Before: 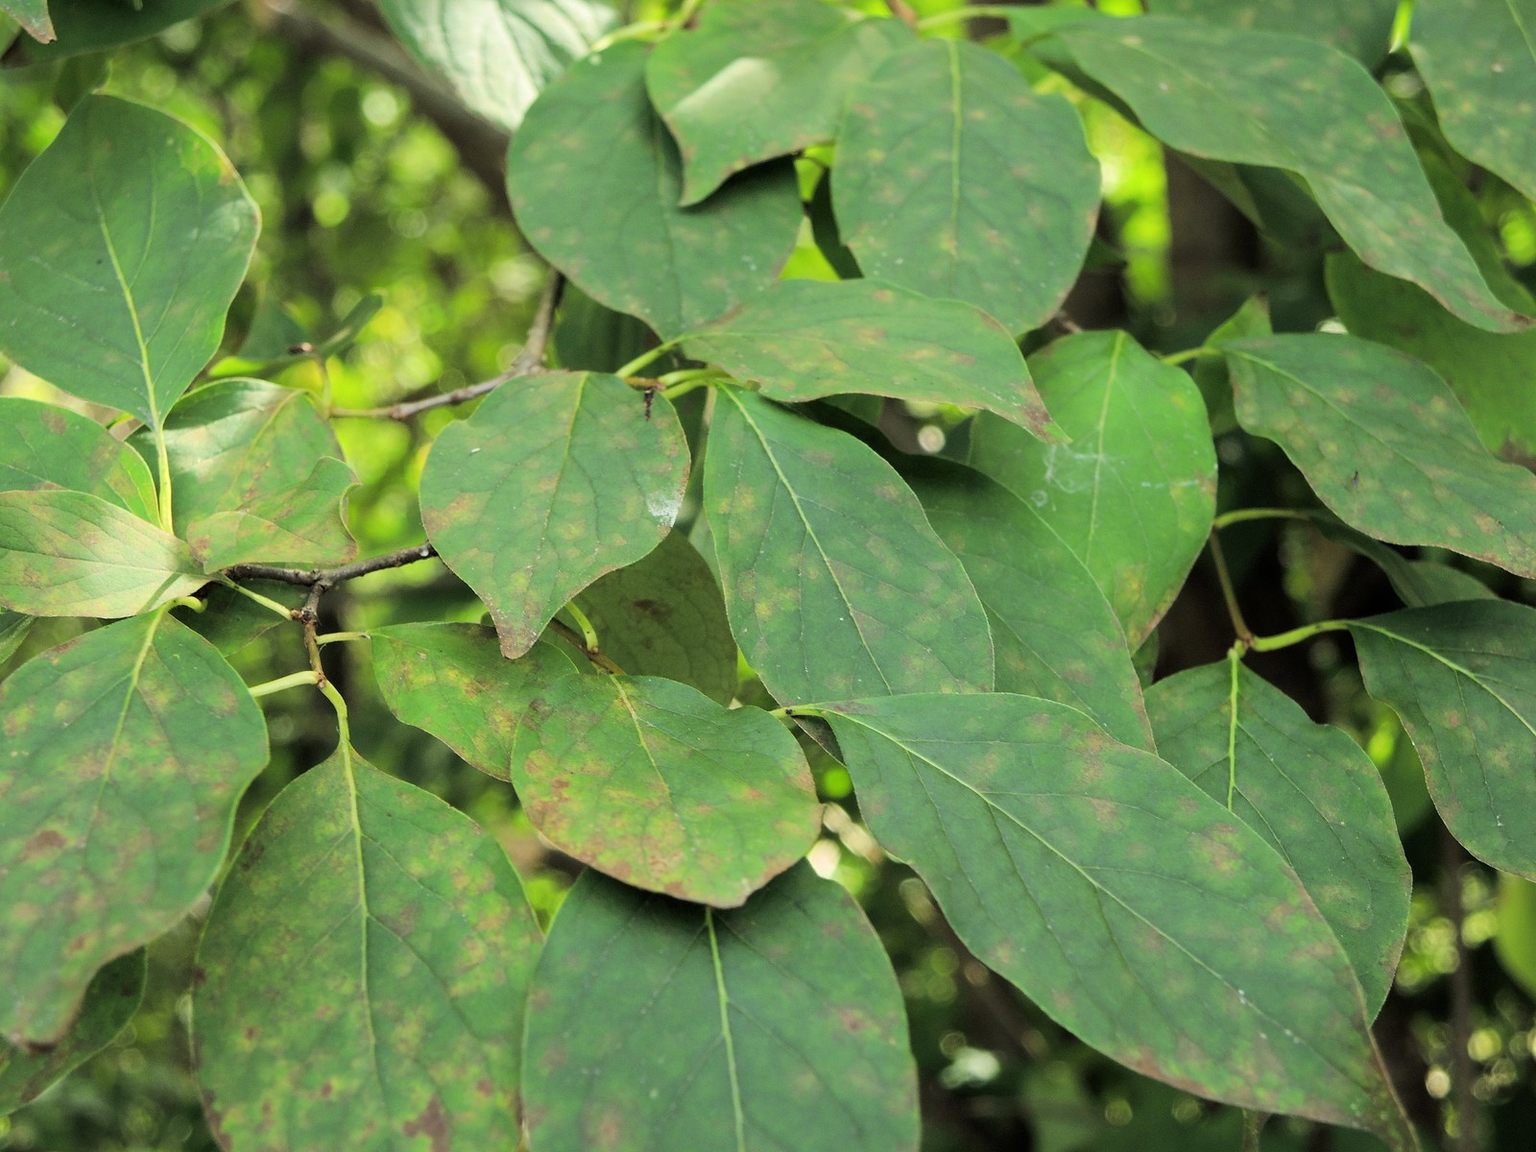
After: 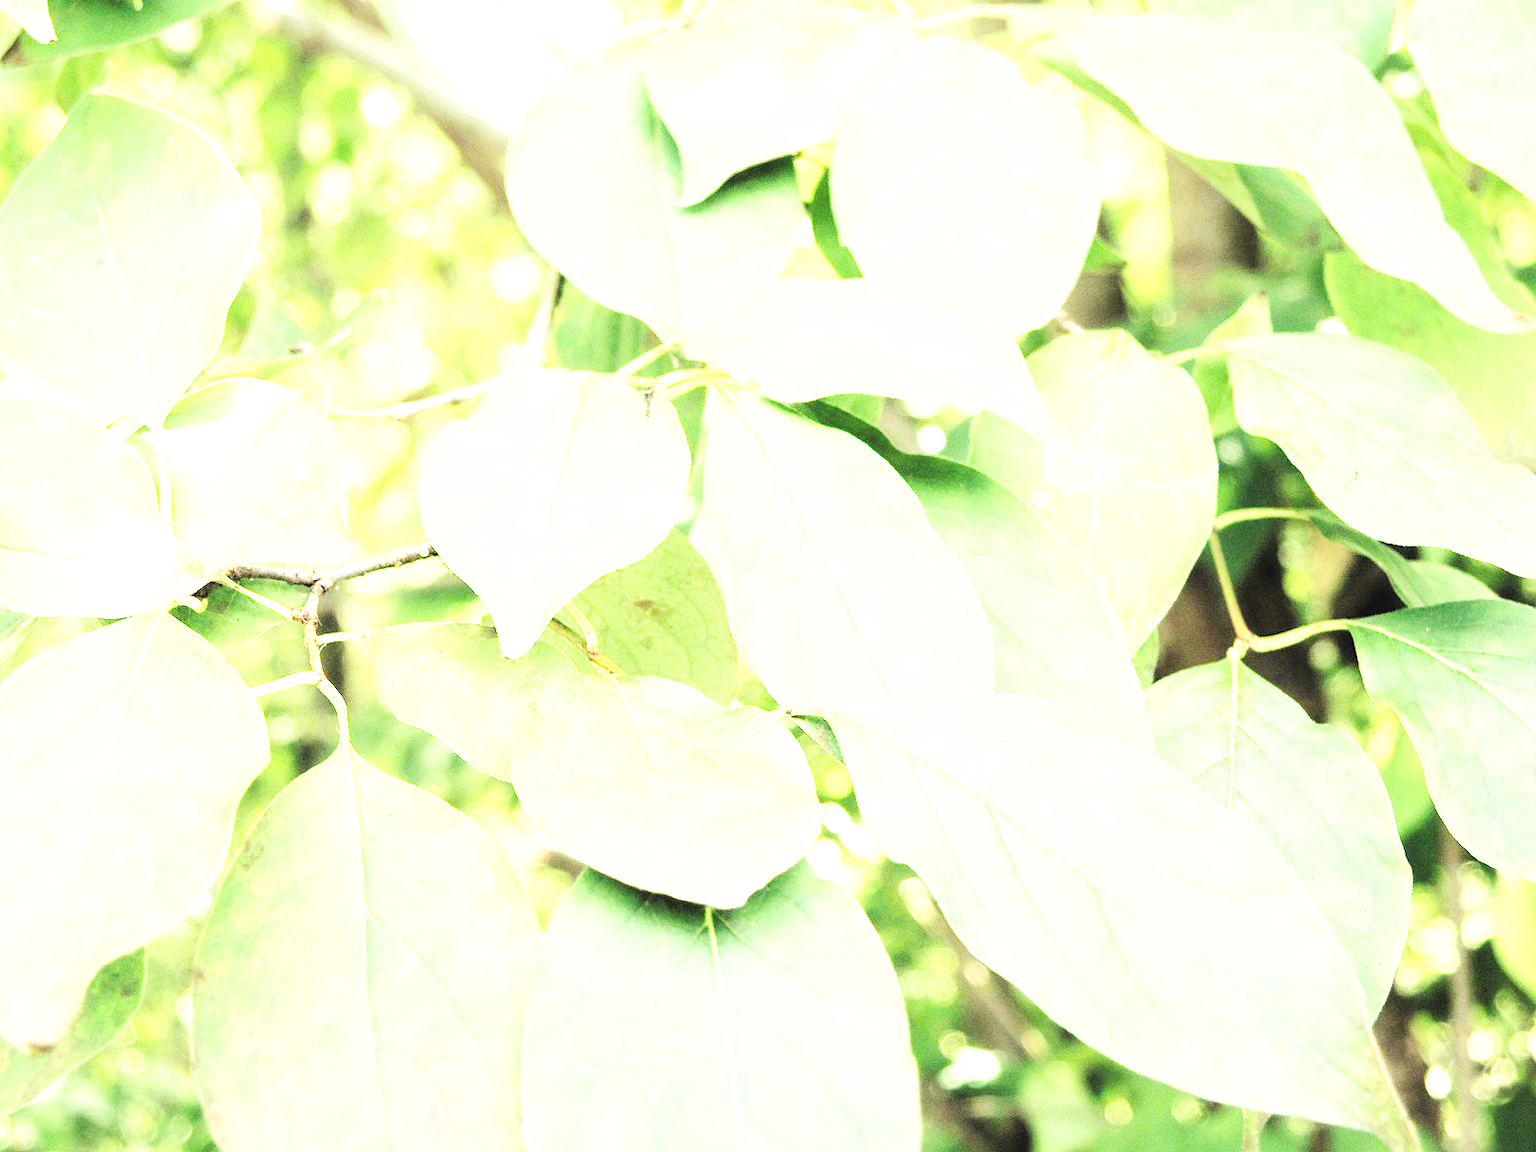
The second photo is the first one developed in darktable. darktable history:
rotate and perspective: automatic cropping original format, crop left 0, crop top 0
exposure: black level correction 0, exposure 2.088 EV, compensate exposure bias true, compensate highlight preservation false
base curve: curves: ch0 [(0, 0.003) (0.001, 0.002) (0.006, 0.004) (0.02, 0.022) (0.048, 0.086) (0.094, 0.234) (0.162, 0.431) (0.258, 0.629) (0.385, 0.8) (0.548, 0.918) (0.751, 0.988) (1, 1)], preserve colors none
contrast brightness saturation: contrast 0.1, brightness 0.3, saturation 0.14
